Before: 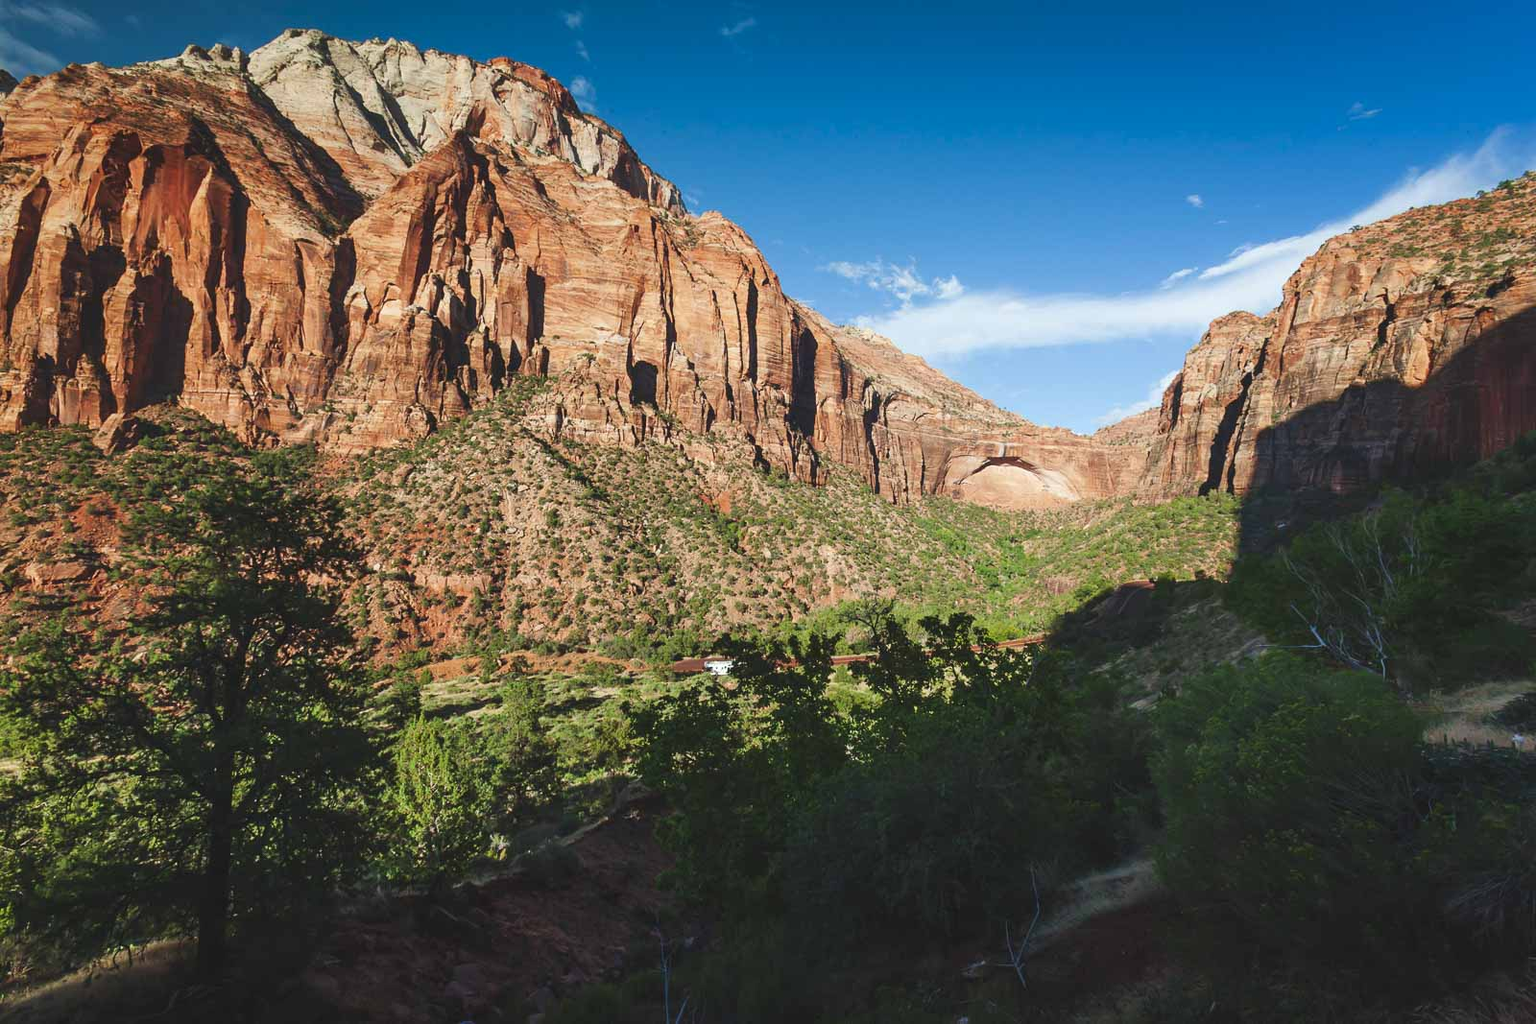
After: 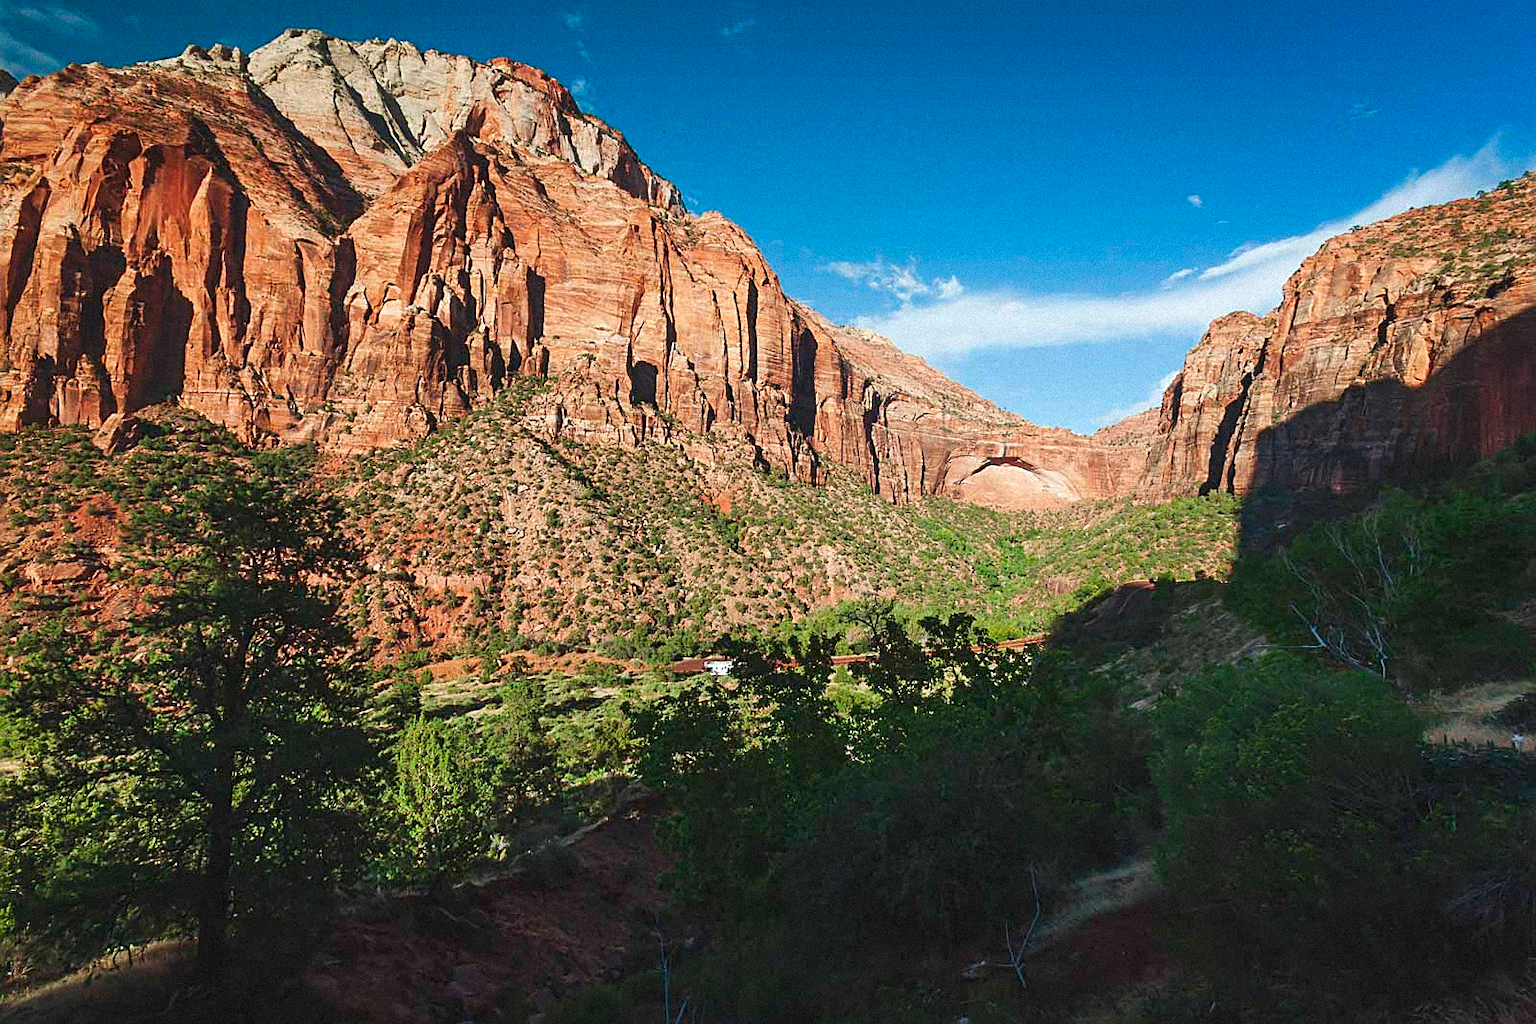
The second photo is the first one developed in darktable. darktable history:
sharpen: on, module defaults
grain: mid-tones bias 0%
